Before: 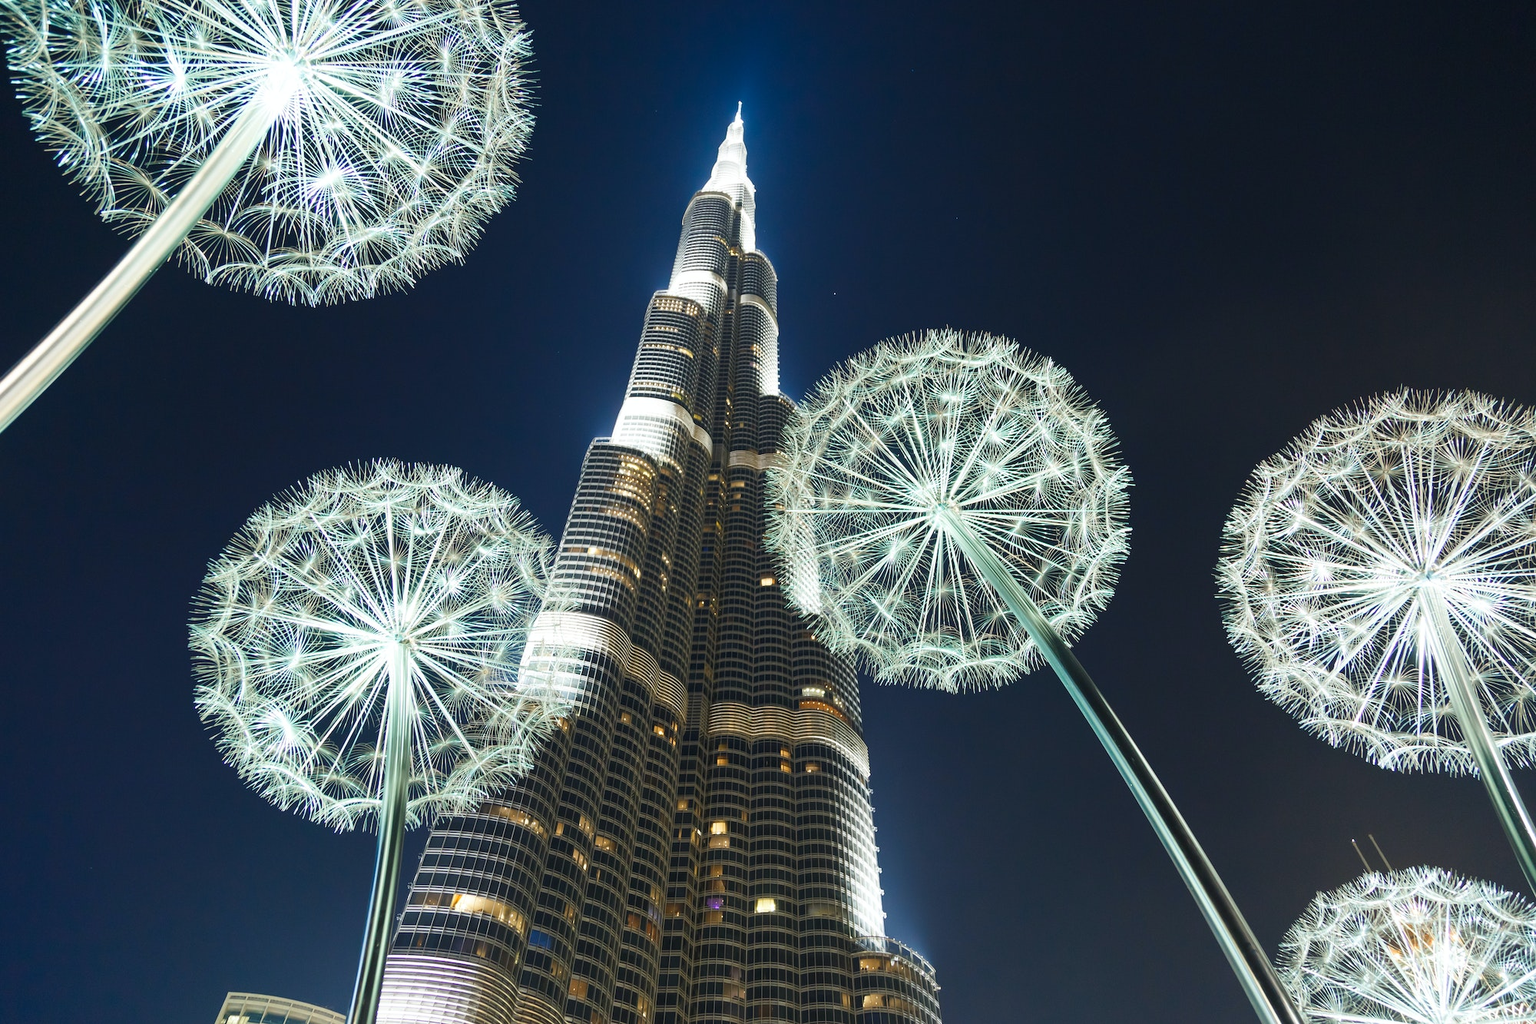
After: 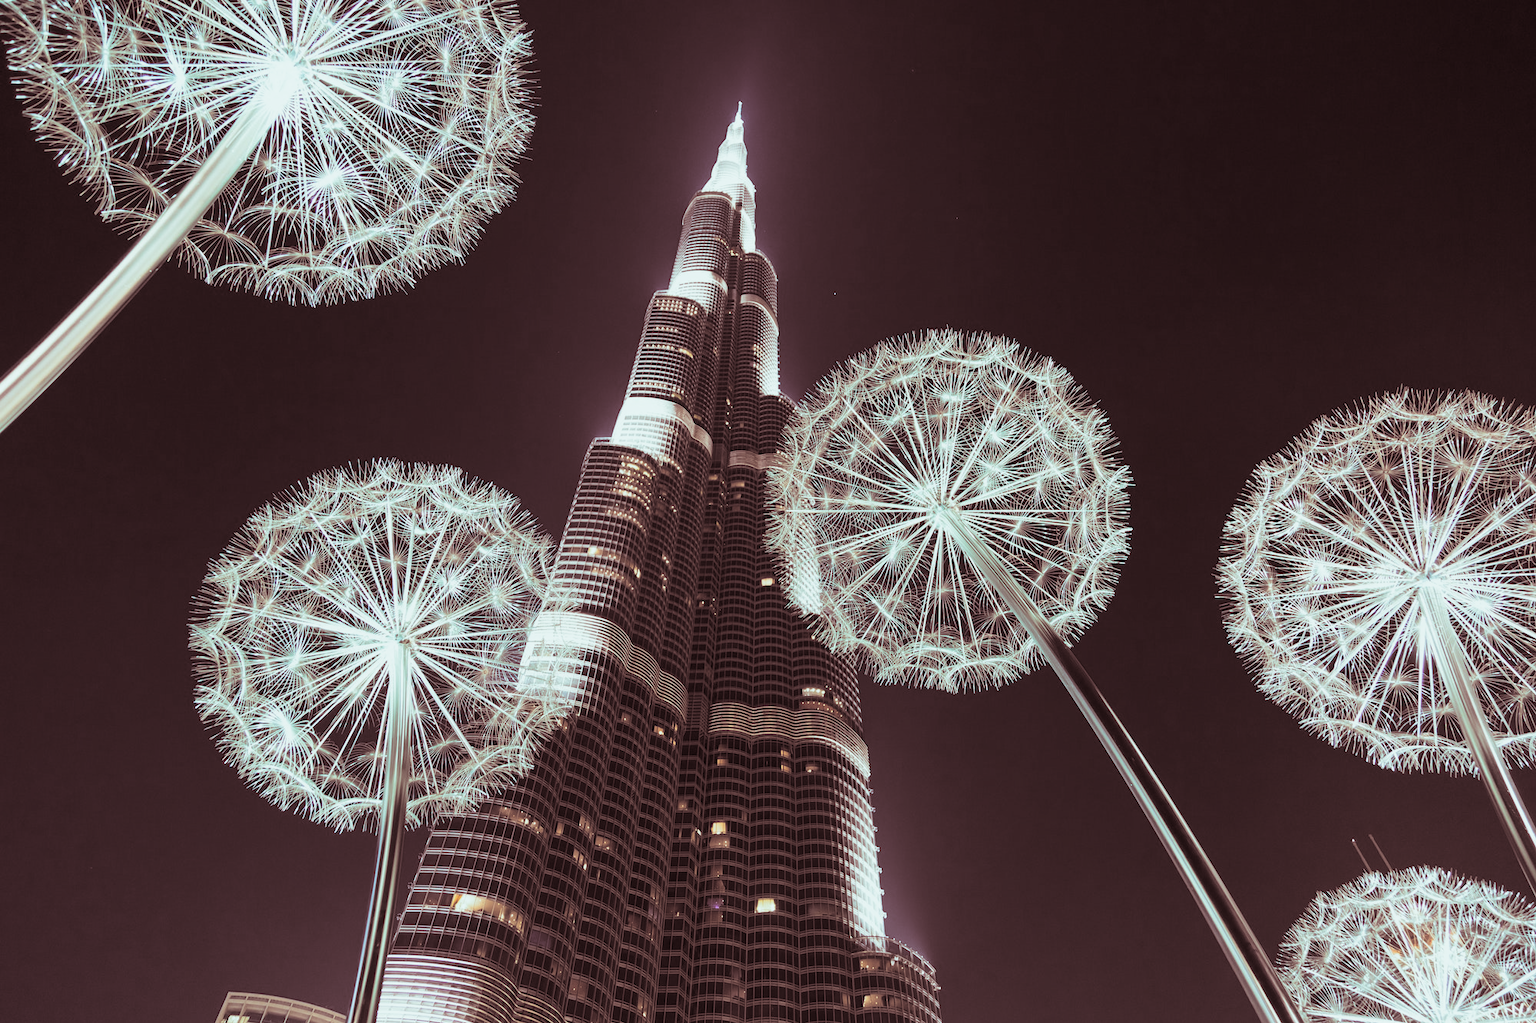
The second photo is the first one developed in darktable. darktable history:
exposure: exposure -0.21 EV, compensate highlight preservation false
split-toning: shadows › saturation 0.3, highlights › hue 180°, highlights › saturation 0.3, compress 0%
